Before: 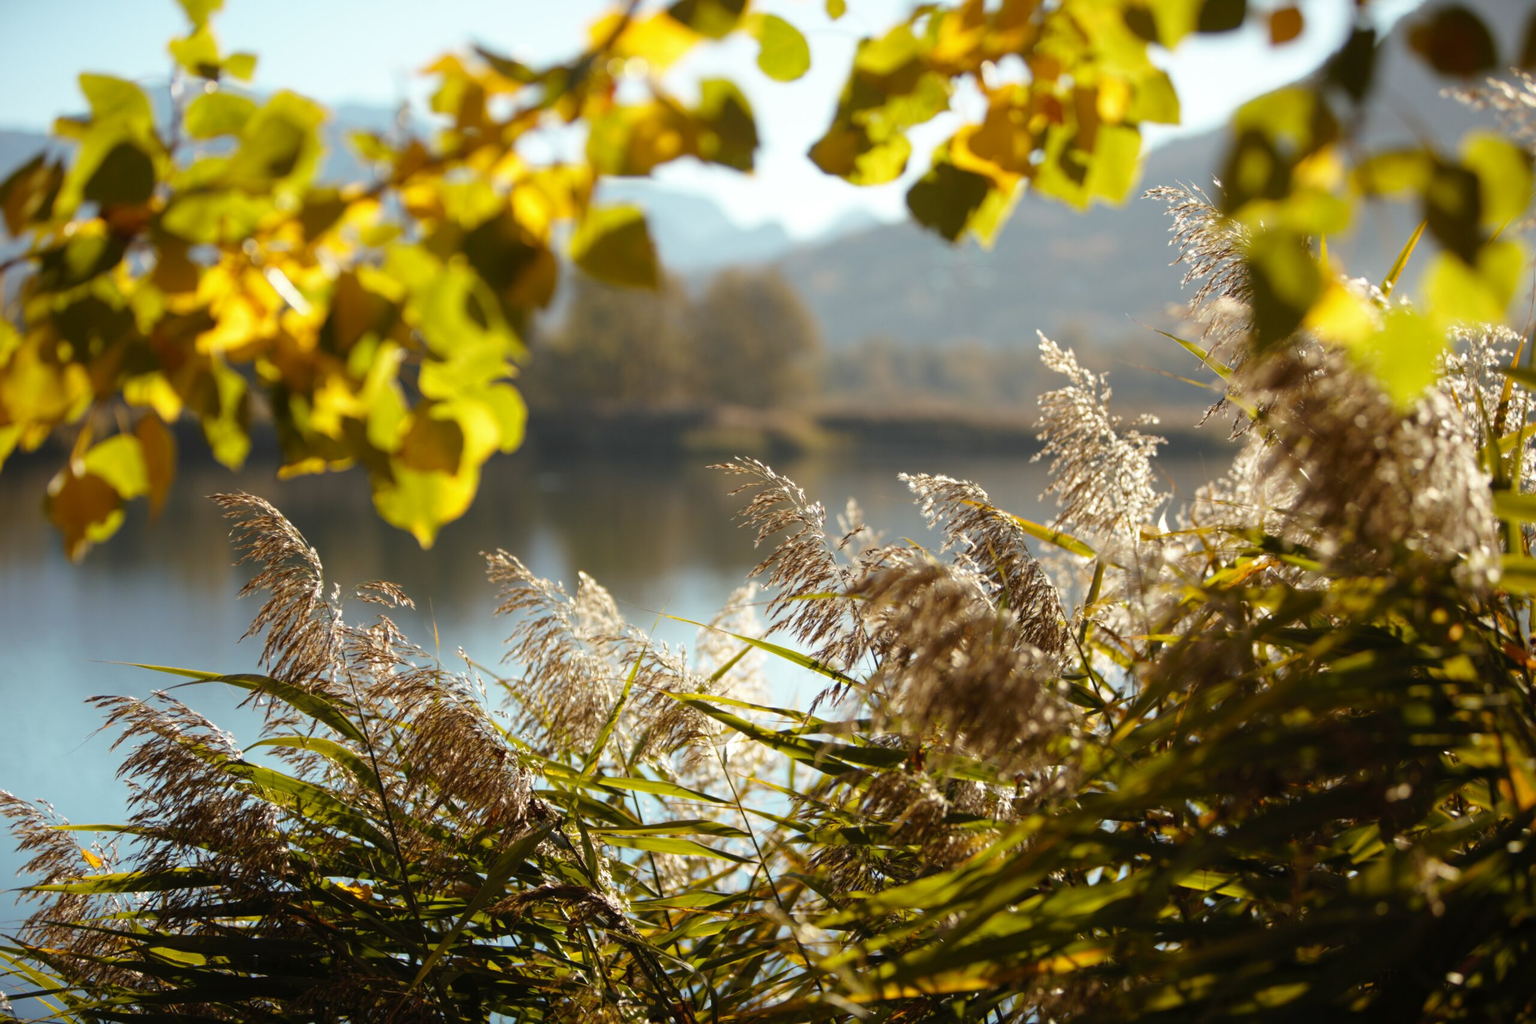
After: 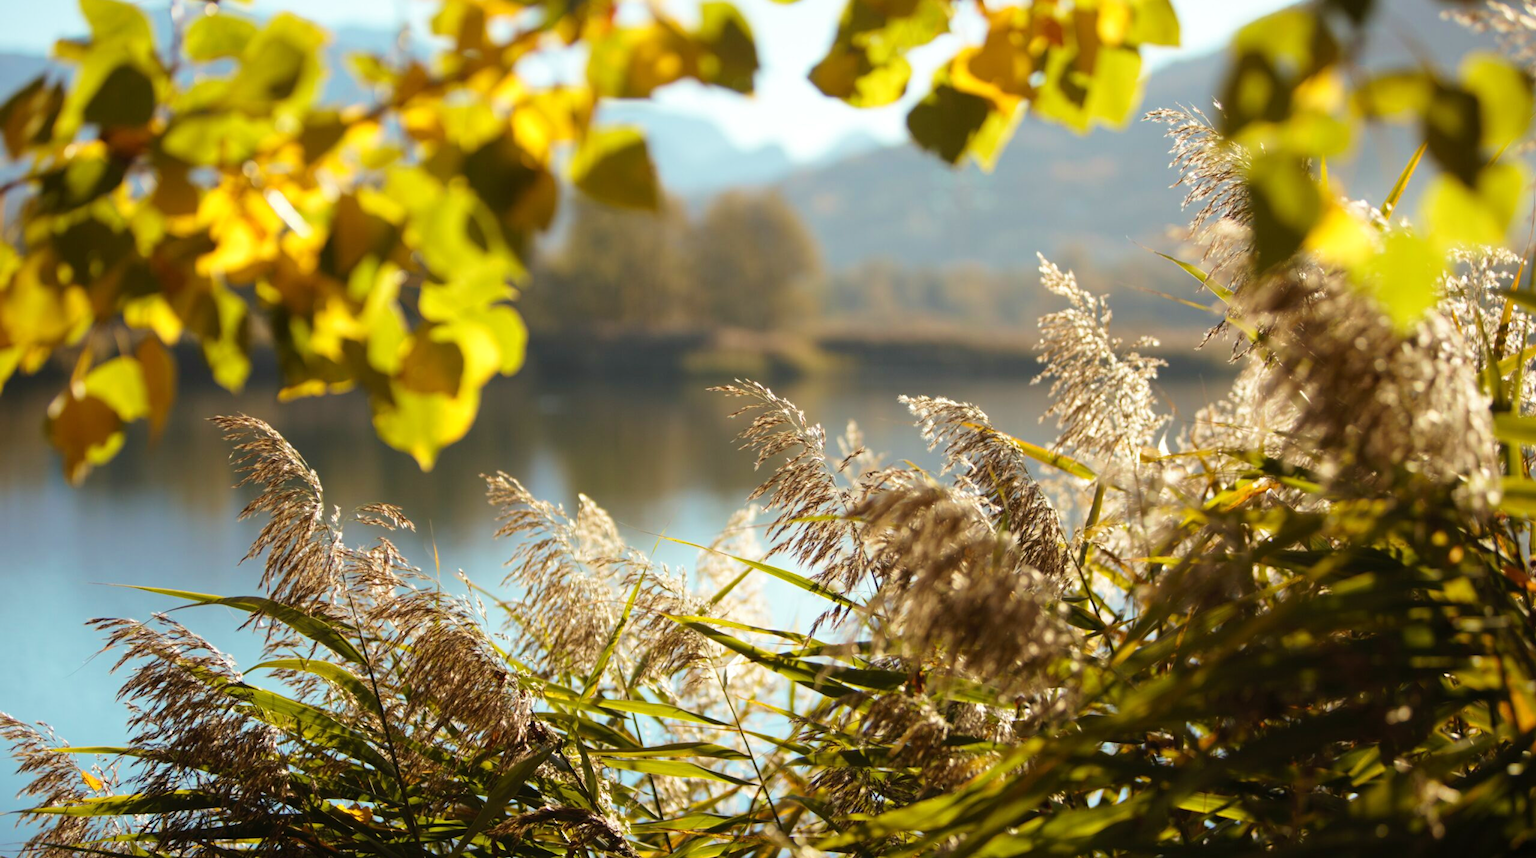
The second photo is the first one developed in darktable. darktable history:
crop: top 7.625%, bottom 8.027%
tone curve: curves: ch0 [(0, 0) (0.641, 0.691) (1, 1)]
velvia: on, module defaults
